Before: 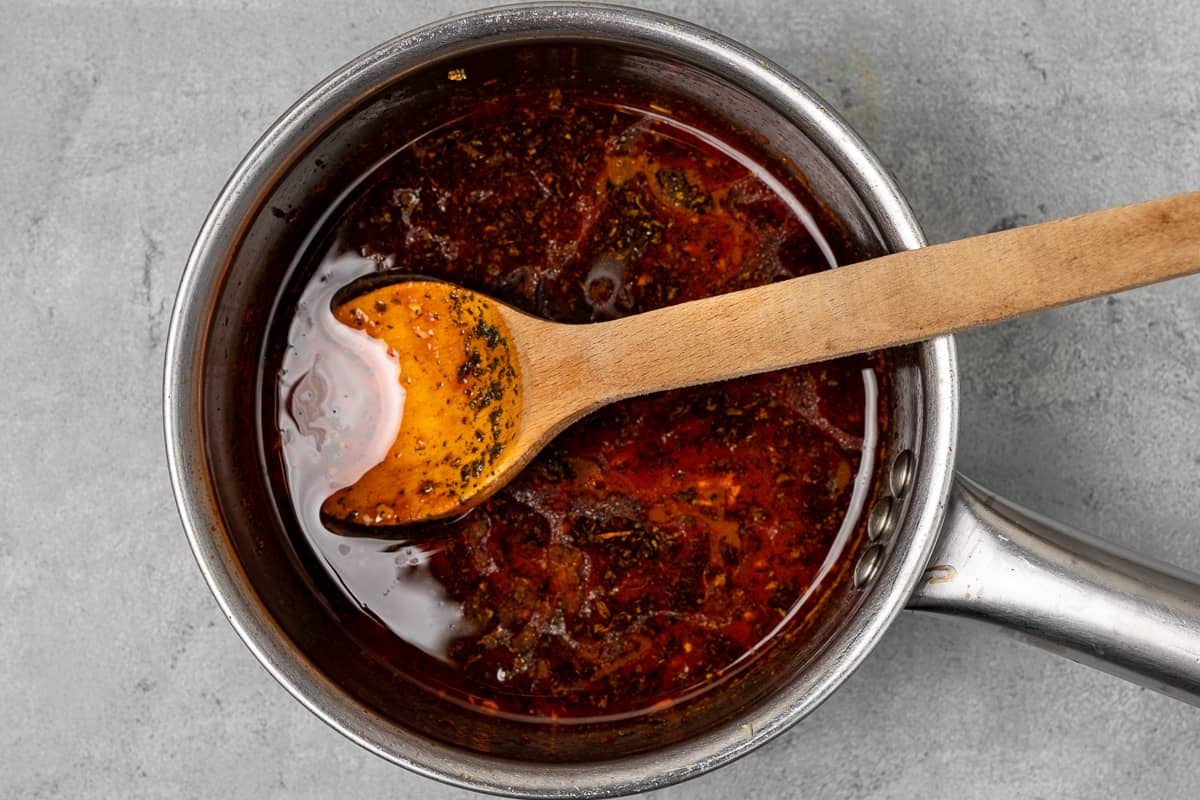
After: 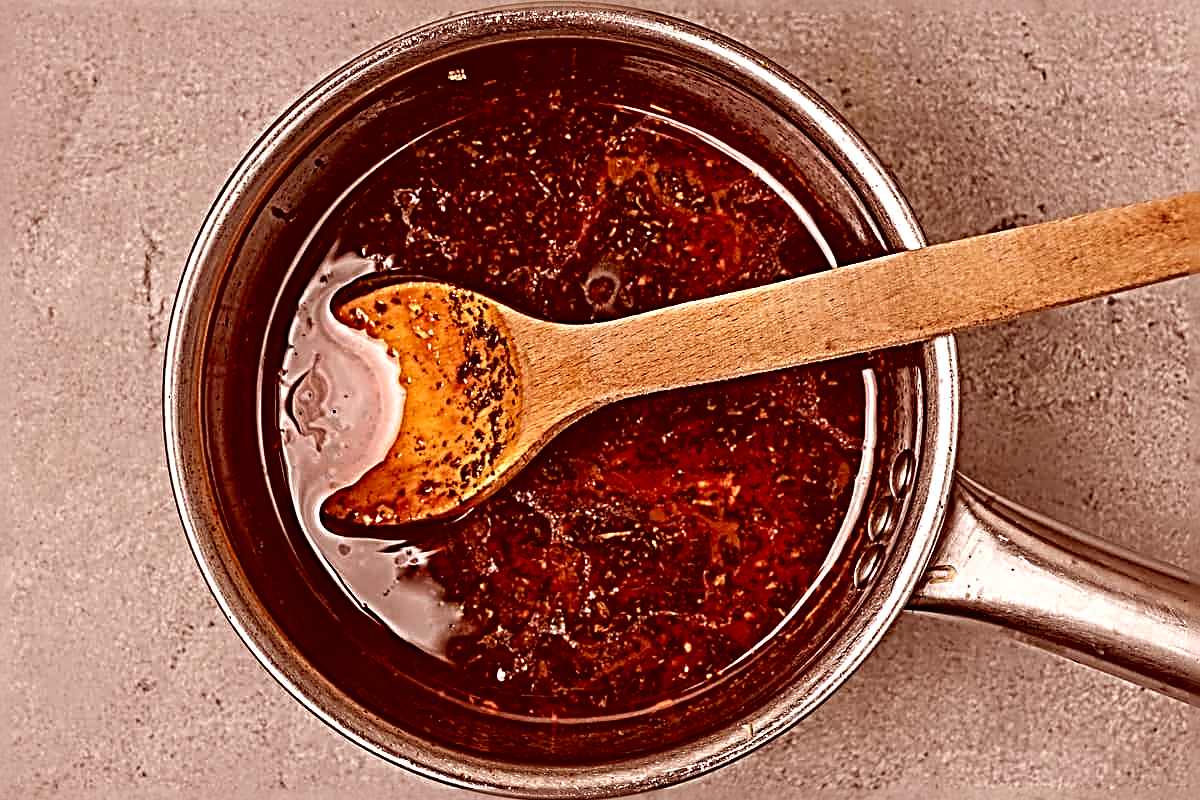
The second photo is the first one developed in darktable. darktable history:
haze removal: compatibility mode true, adaptive false
sharpen: radius 4.033, amount 1.996
color correction: highlights a* 9.2, highlights b* 8.95, shadows a* 39.64, shadows b* 39.23, saturation 0.774
